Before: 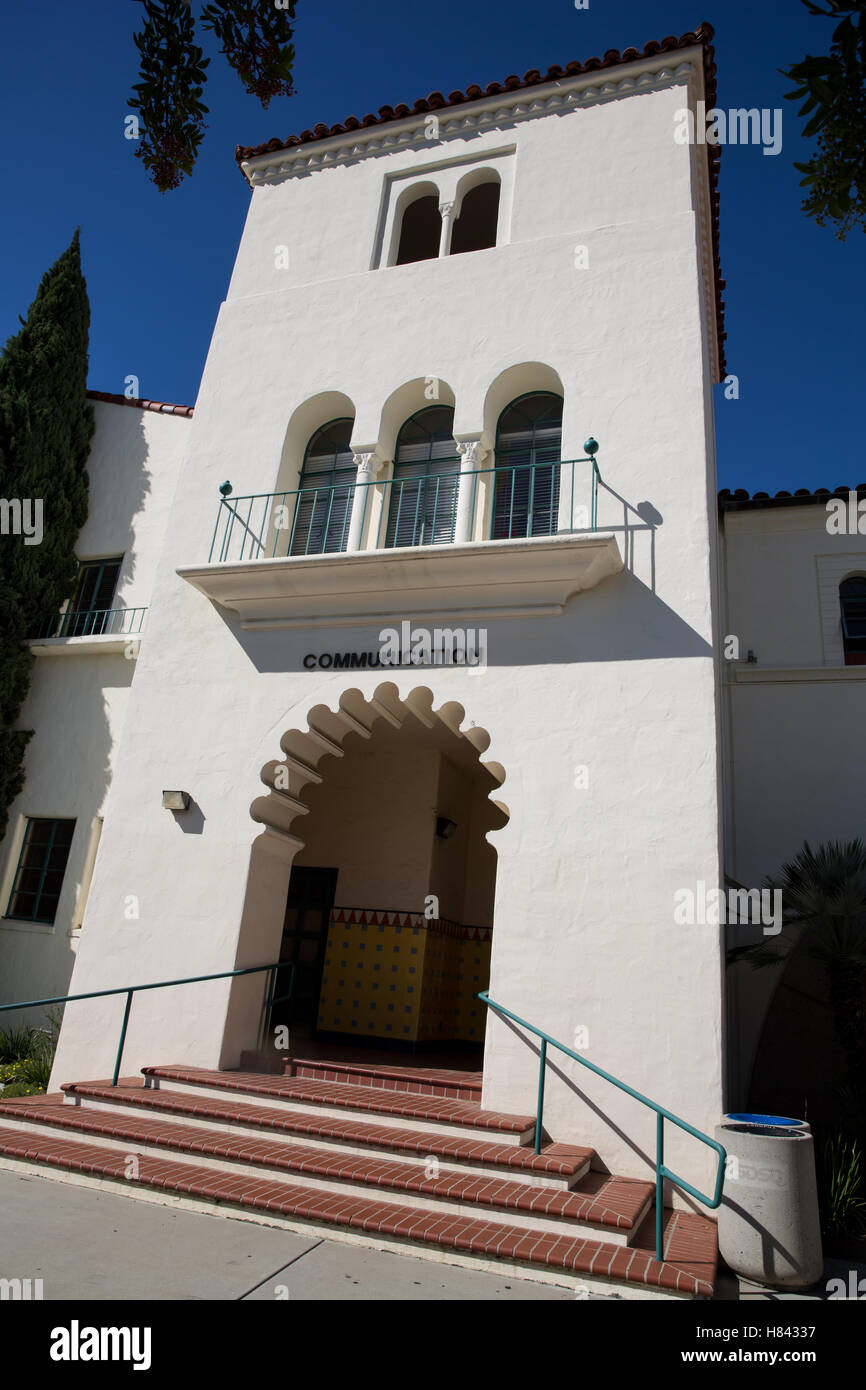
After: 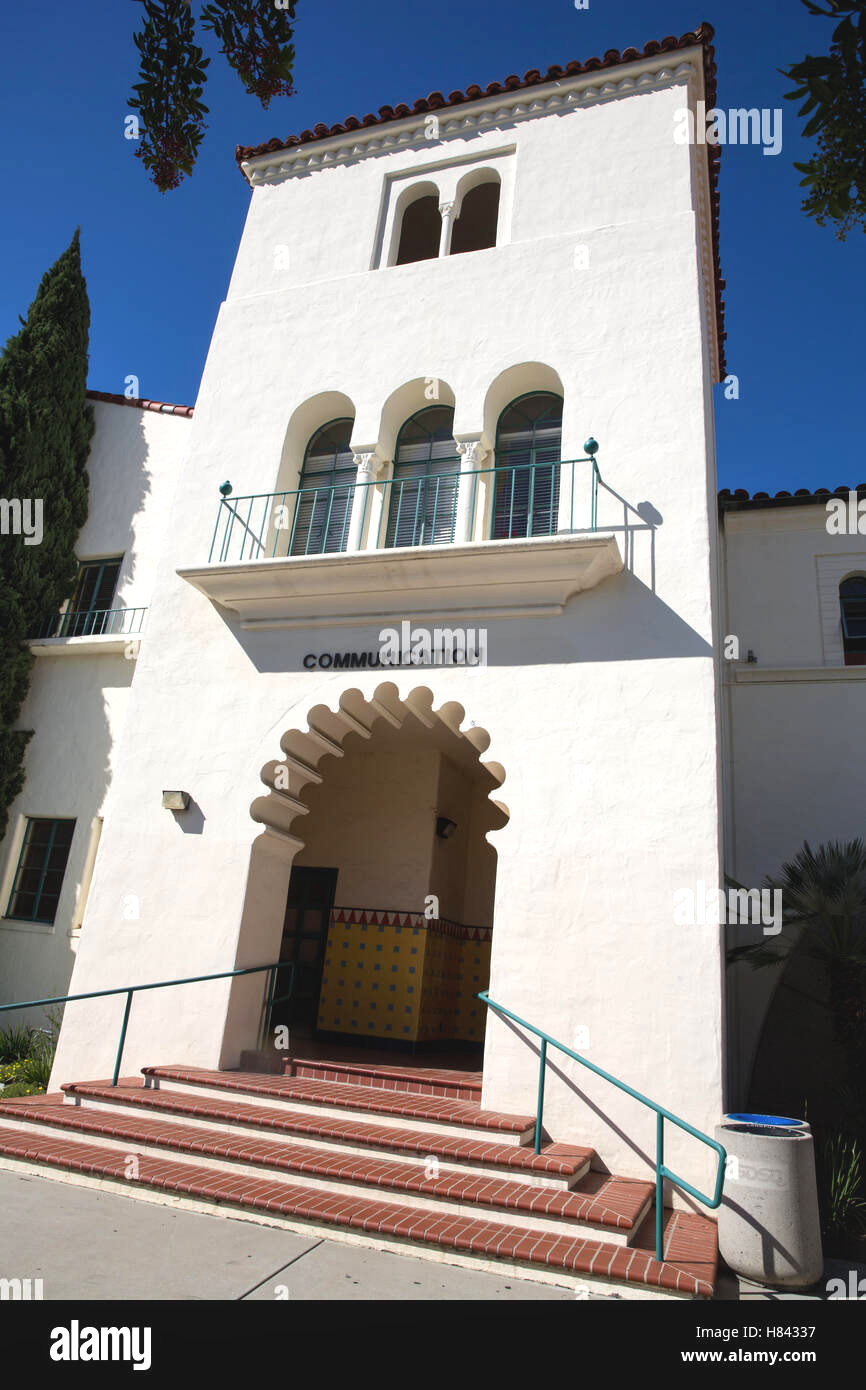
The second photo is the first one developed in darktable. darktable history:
exposure: black level correction 0, exposure 0.693 EV, compensate exposure bias true, compensate highlight preservation false
local contrast: highlights 105%, shadows 98%, detail 119%, midtone range 0.2
contrast brightness saturation: contrast -0.123
